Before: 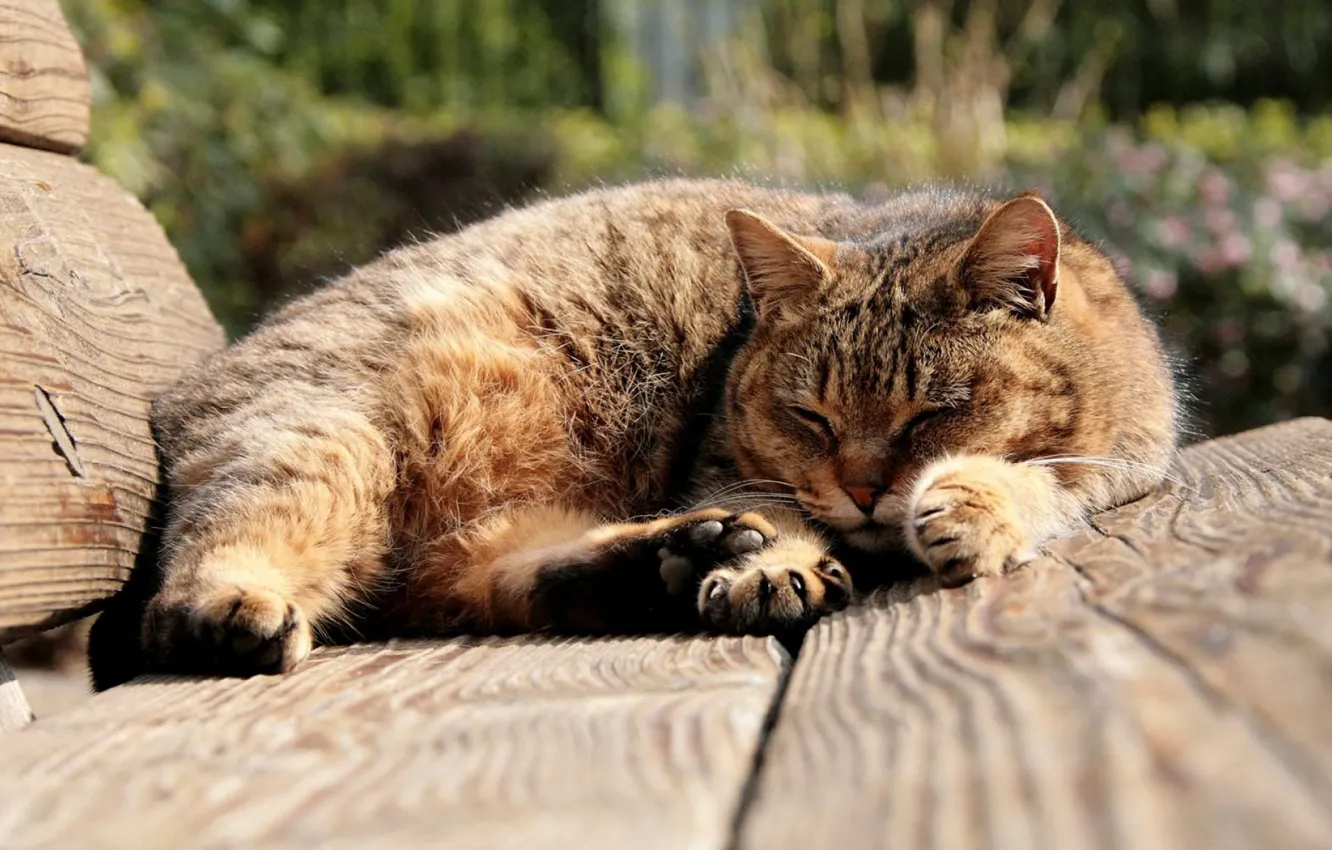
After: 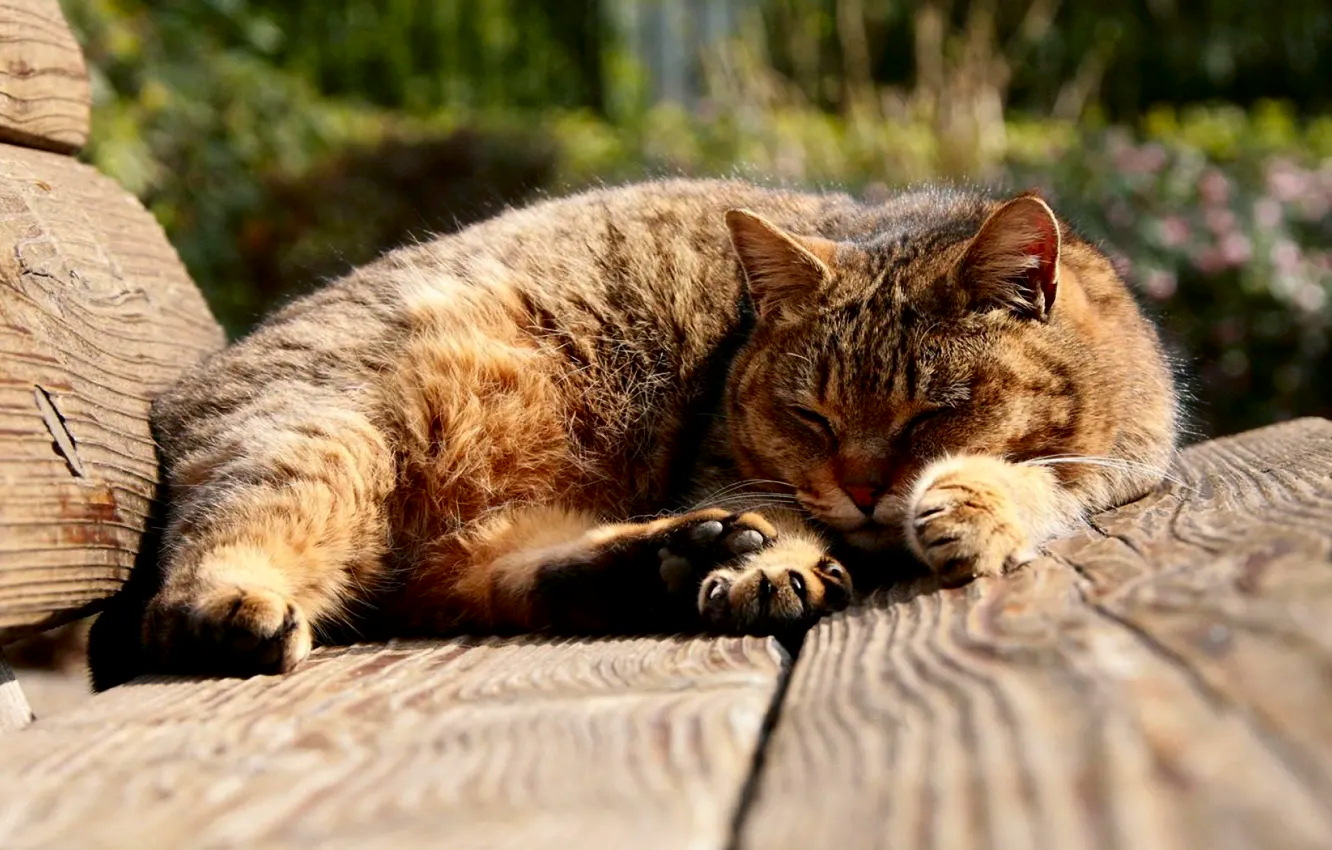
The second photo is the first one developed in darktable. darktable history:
contrast brightness saturation: contrast 0.123, brightness -0.118, saturation 0.199
